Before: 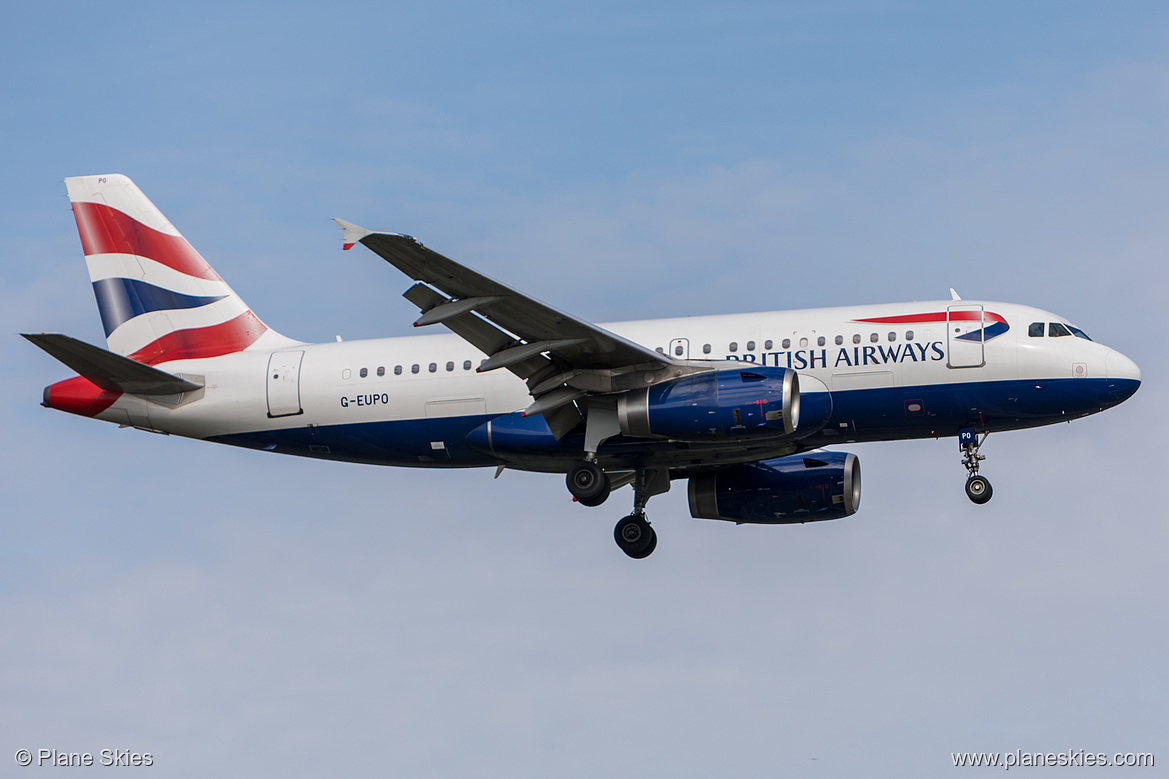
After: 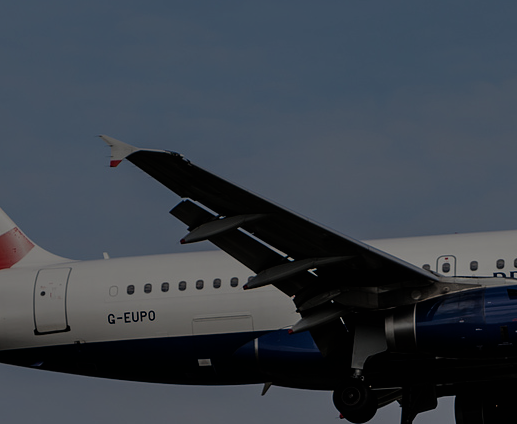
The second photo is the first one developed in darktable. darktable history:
shadows and highlights: shadows 36.67, highlights -27.47, soften with gaussian
color correction: highlights b* 2.9
exposure: exposure -2.346 EV, compensate highlight preservation false
filmic rgb: black relative exposure -8.02 EV, white relative exposure 3.9 EV, threshold 5.95 EV, hardness 4.24, enable highlight reconstruction true
crop: left 20.016%, top 10.78%, right 35.708%, bottom 34.706%
